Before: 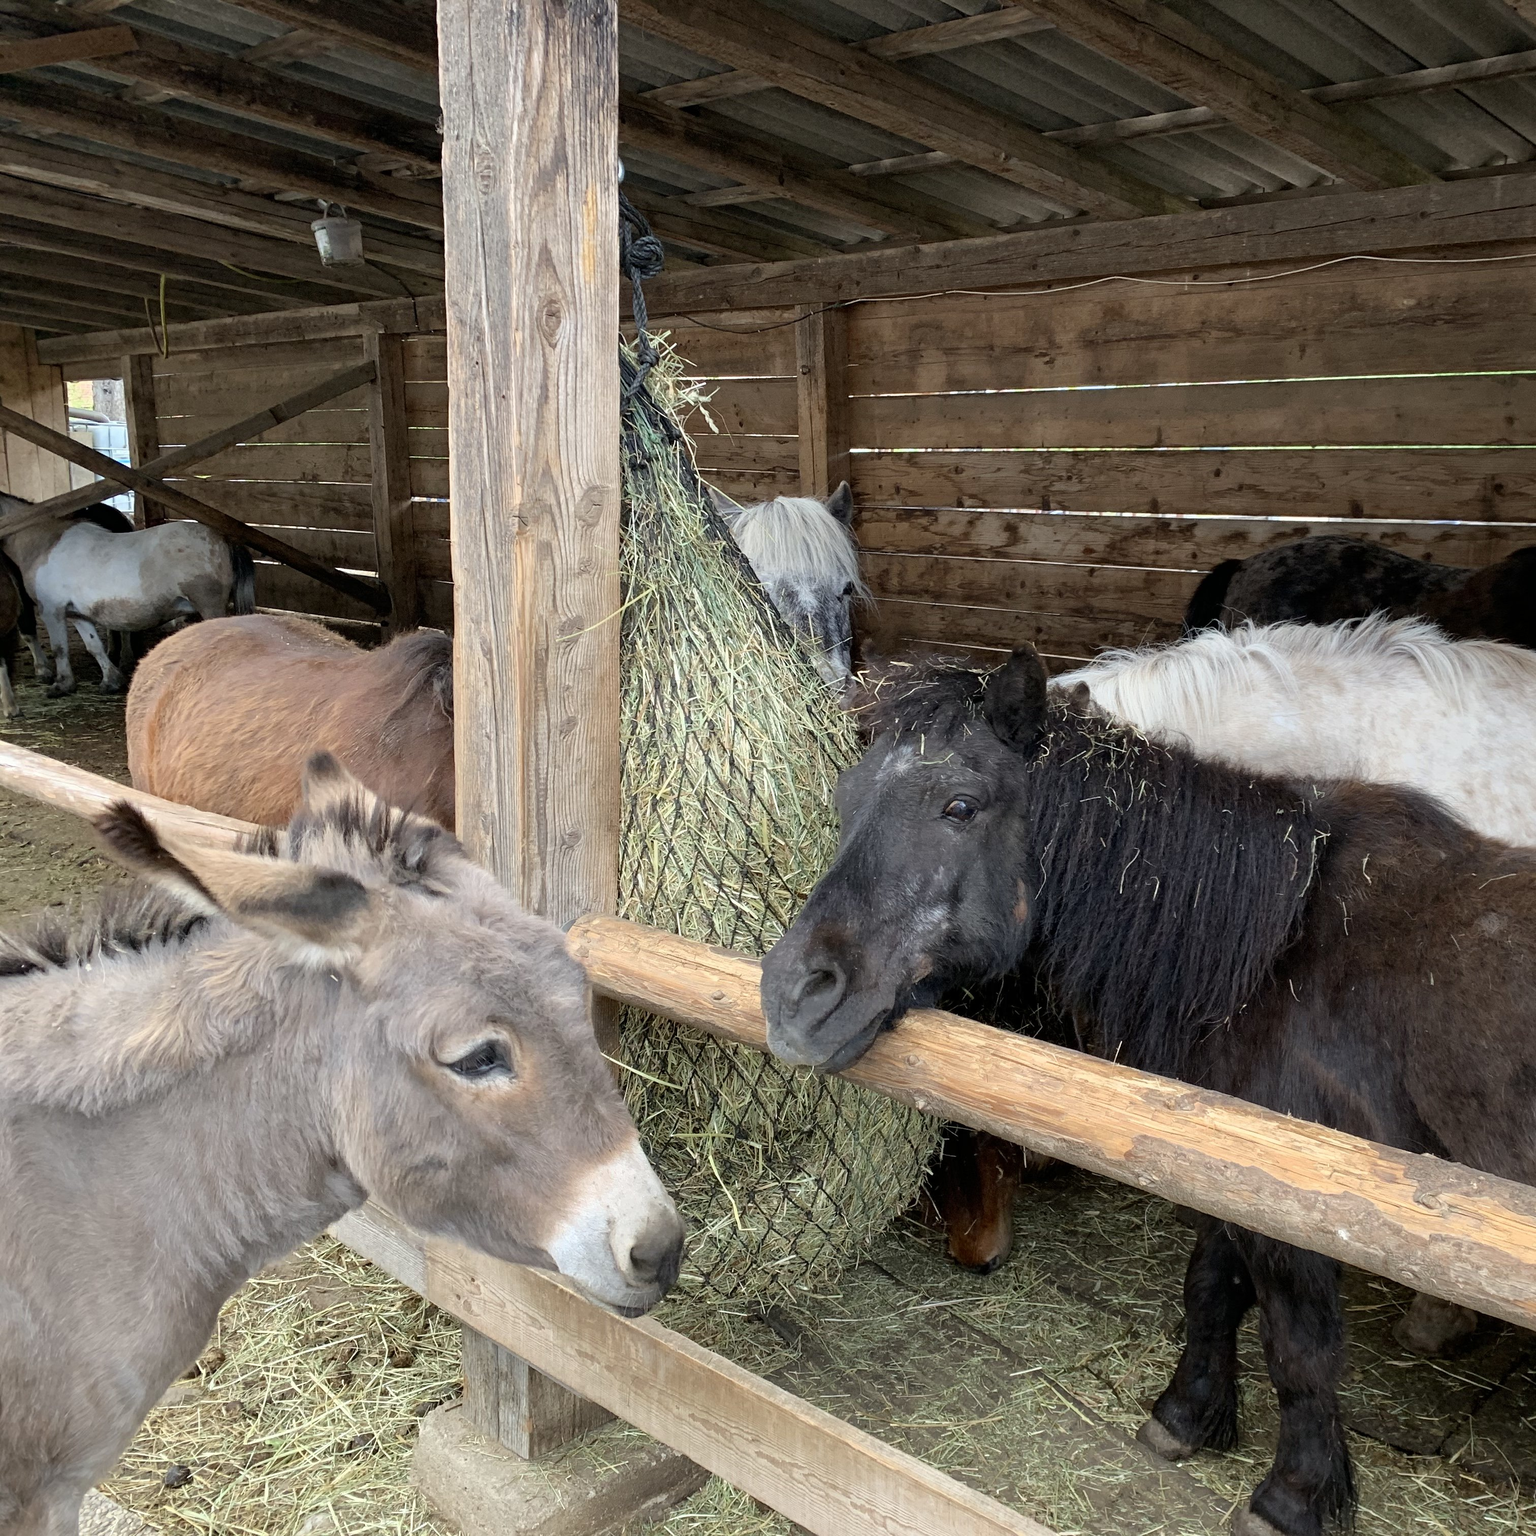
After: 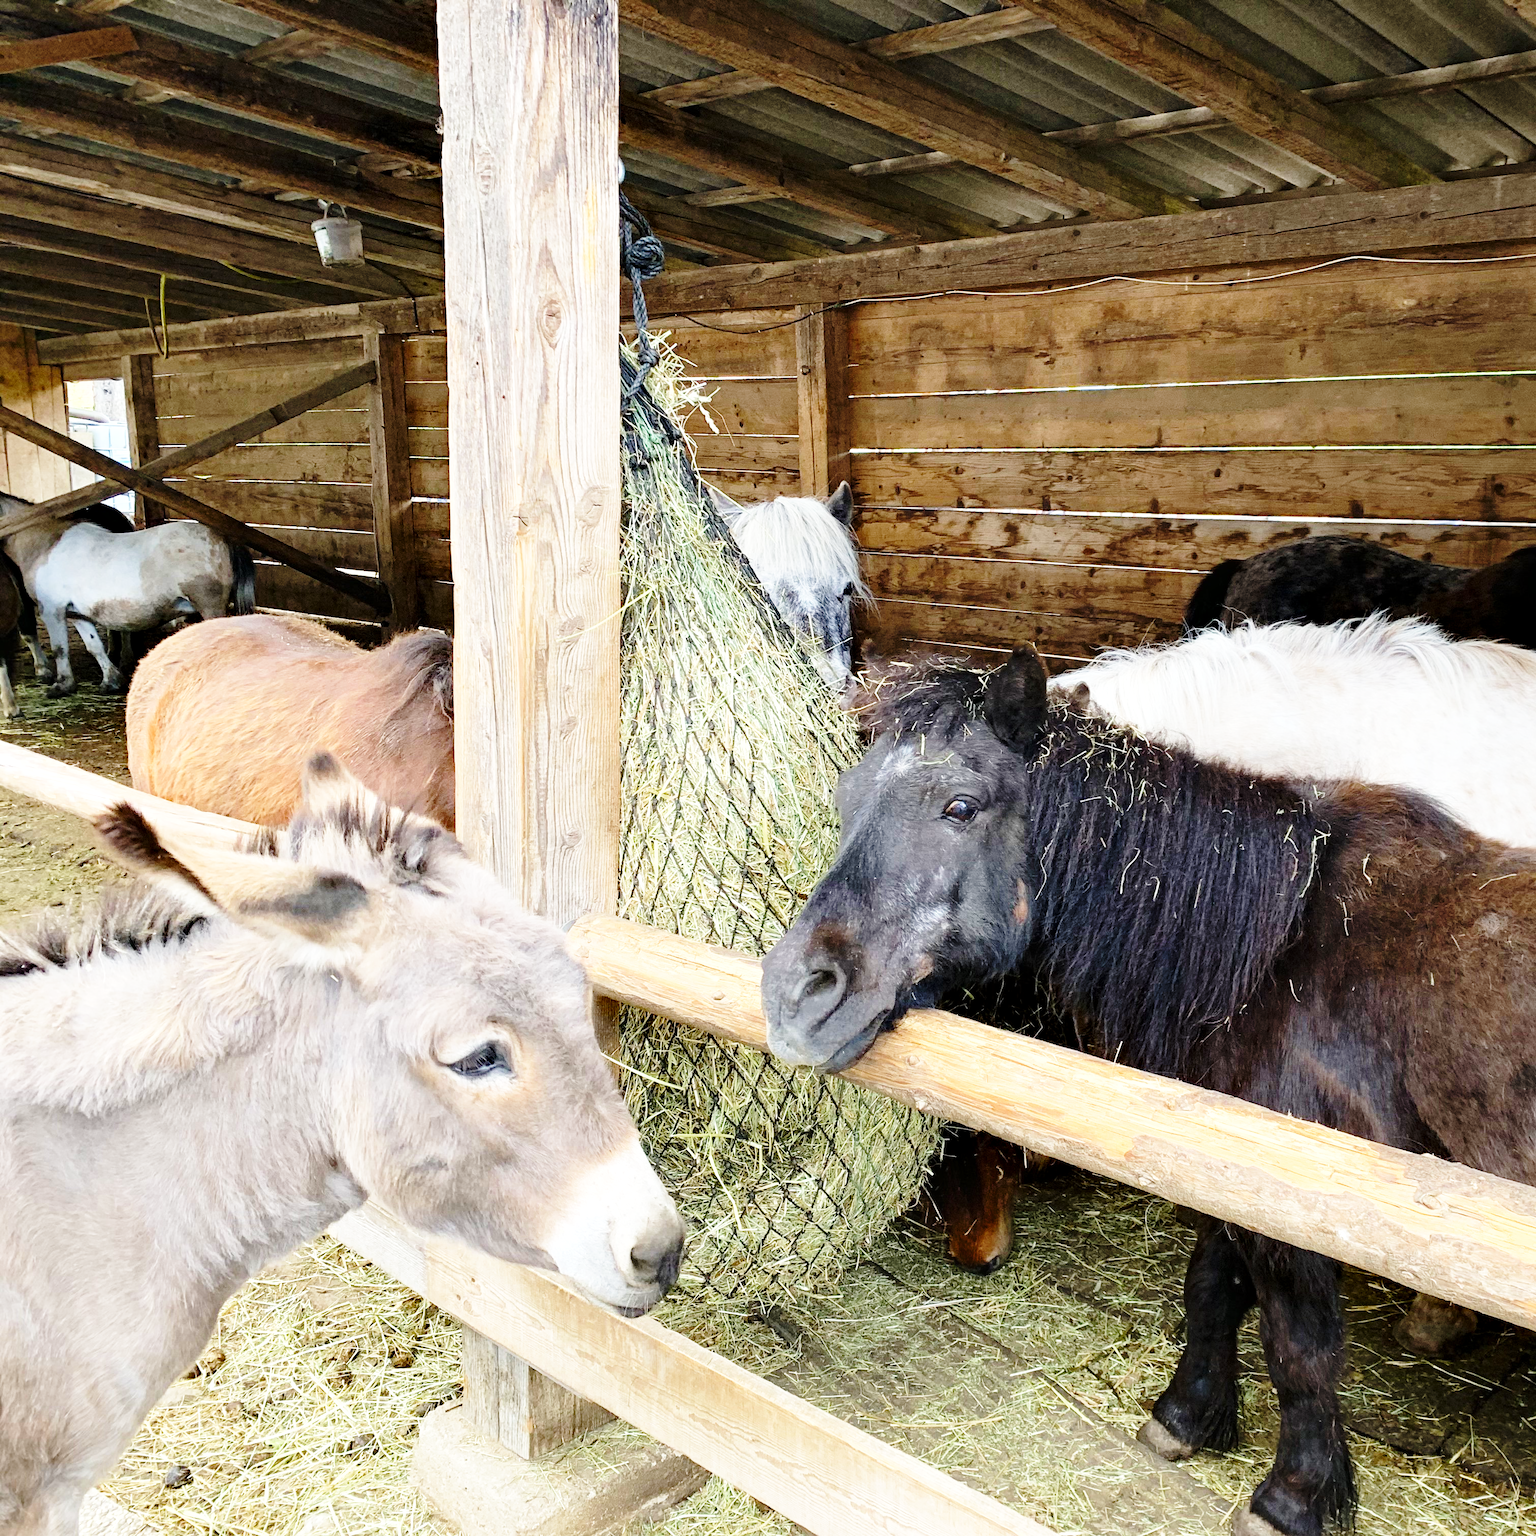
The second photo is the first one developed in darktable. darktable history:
base curve: curves: ch0 [(0, 0) (0.028, 0.03) (0.105, 0.232) (0.387, 0.748) (0.754, 0.968) (1, 1)], fusion 1, exposure shift 0.576, preserve colors none
color balance rgb: perceptual saturation grading › global saturation 20%, global vibrance 20%
